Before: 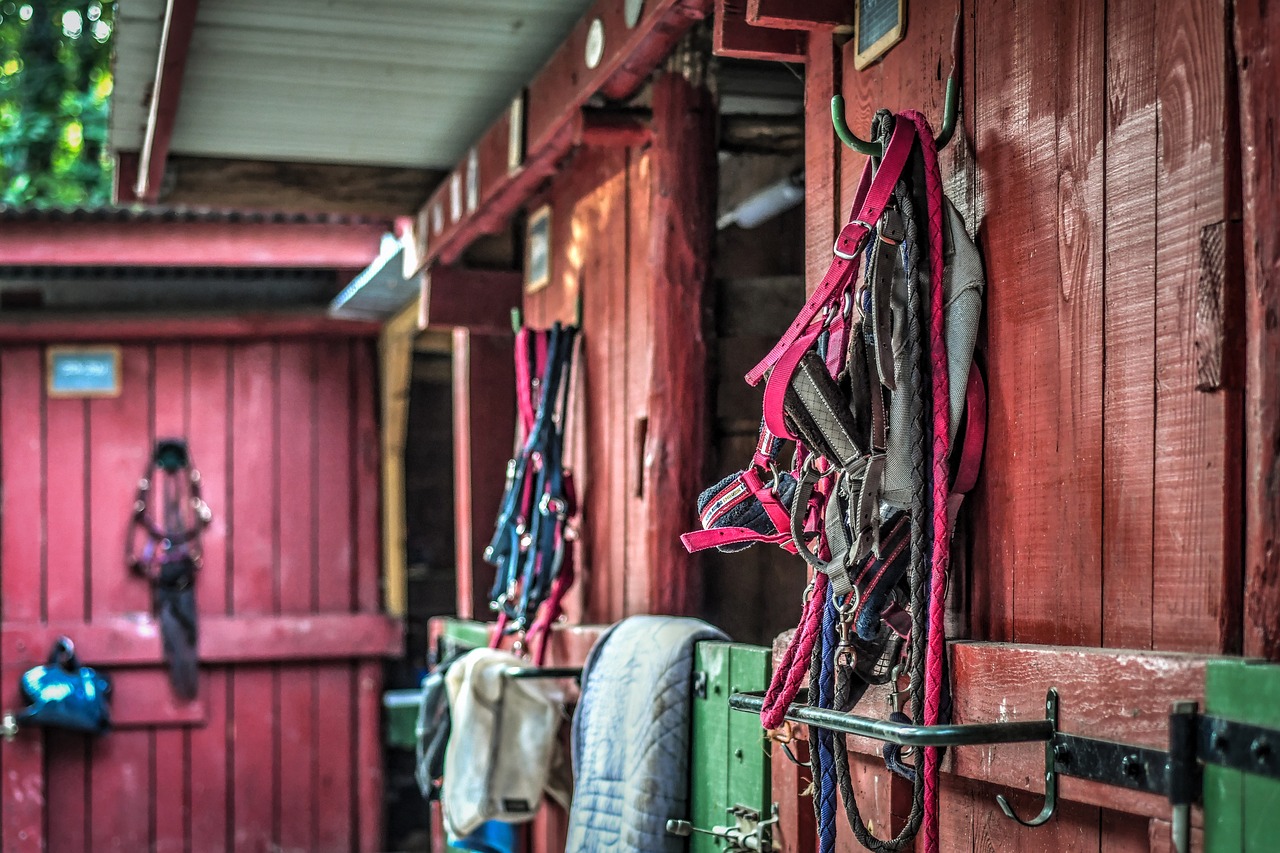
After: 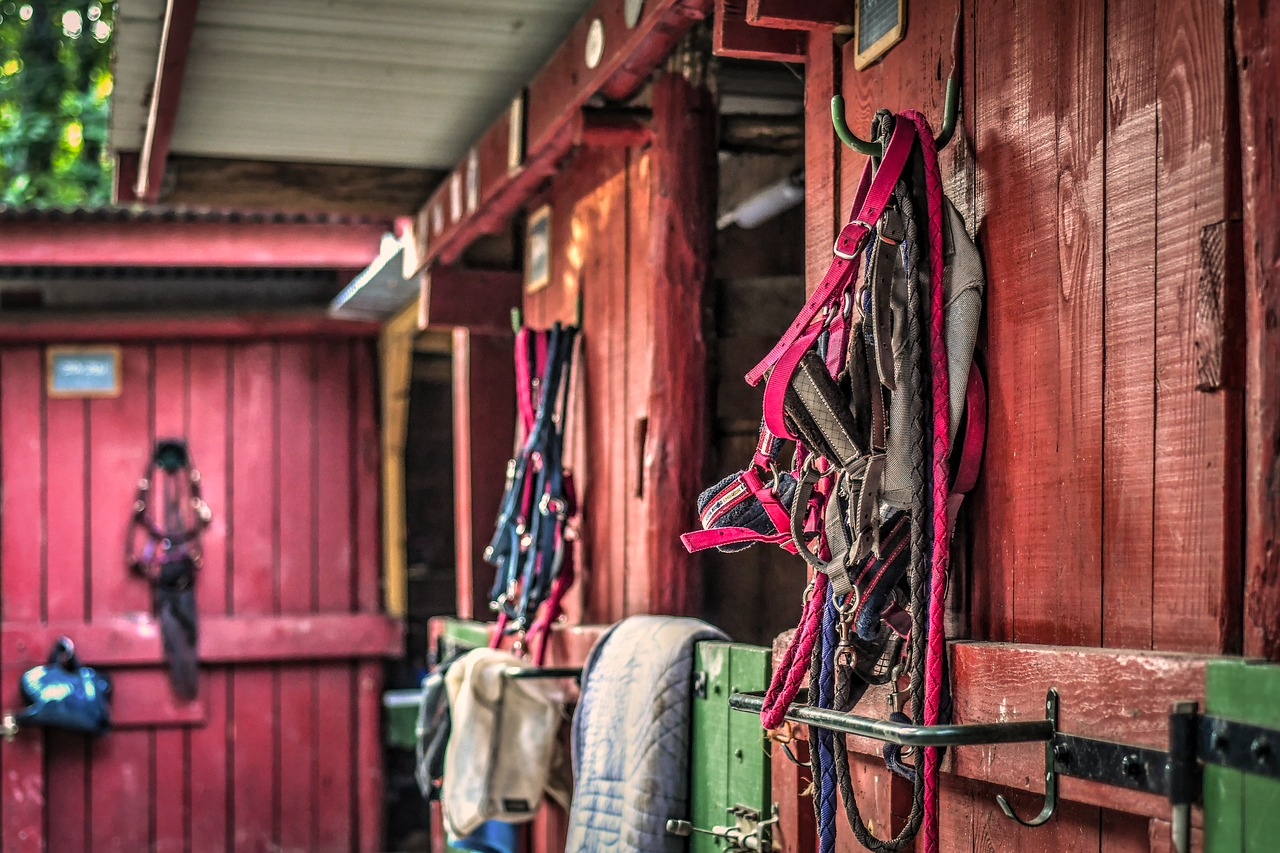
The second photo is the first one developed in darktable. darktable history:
color correction: highlights a* 11.66, highlights b* 11.43
